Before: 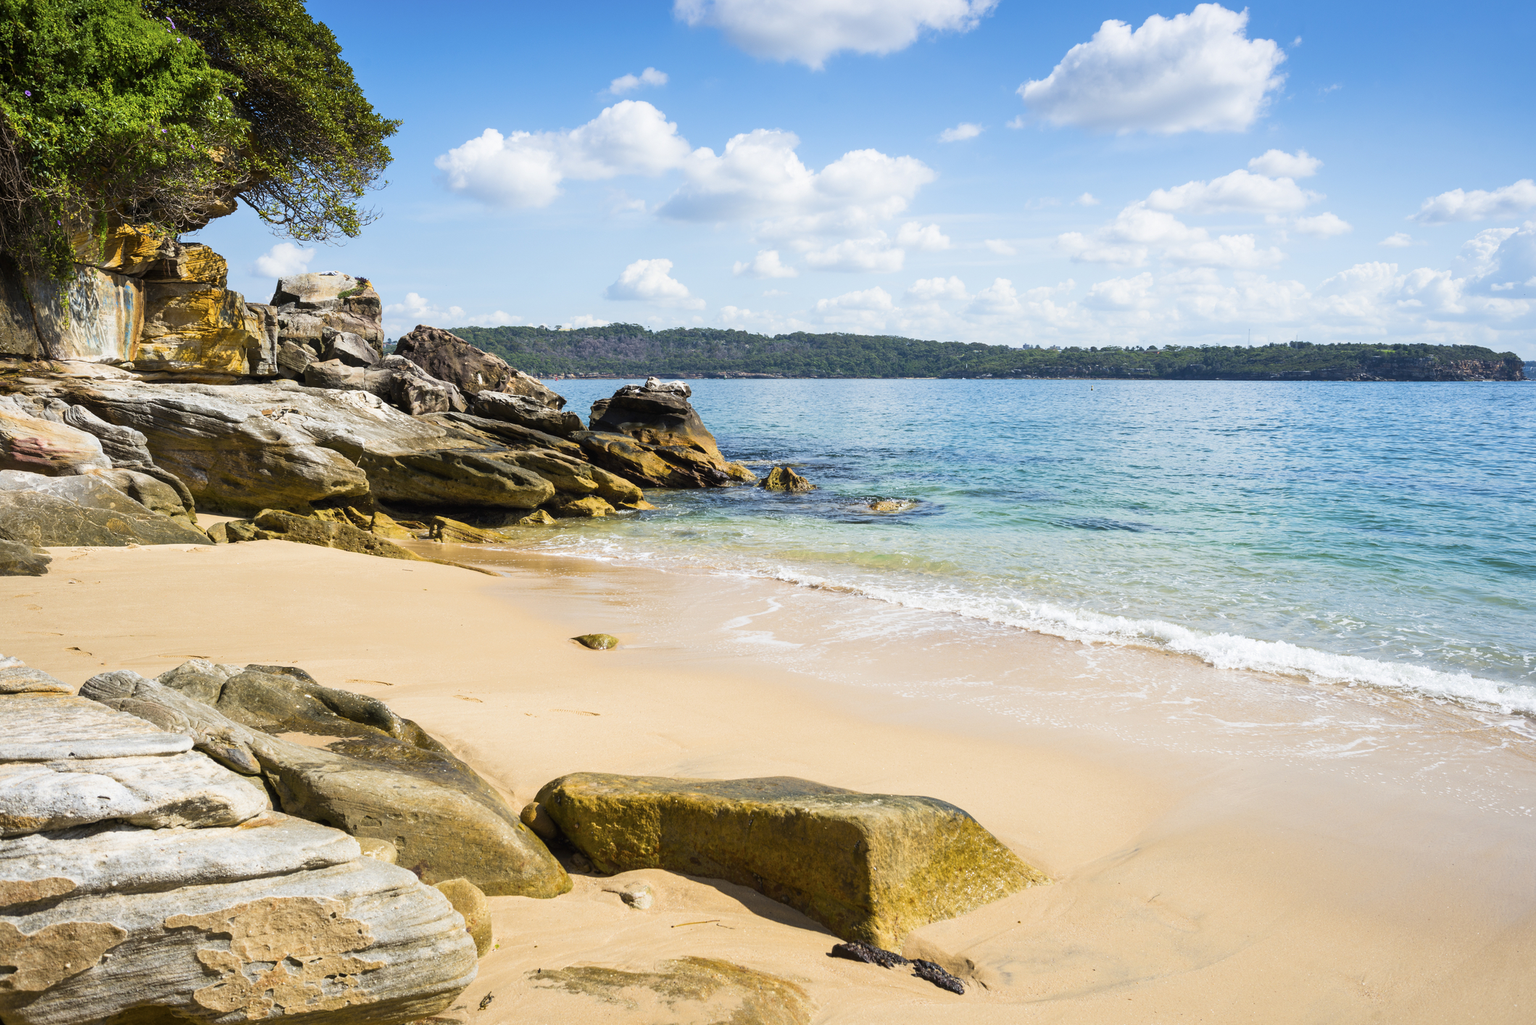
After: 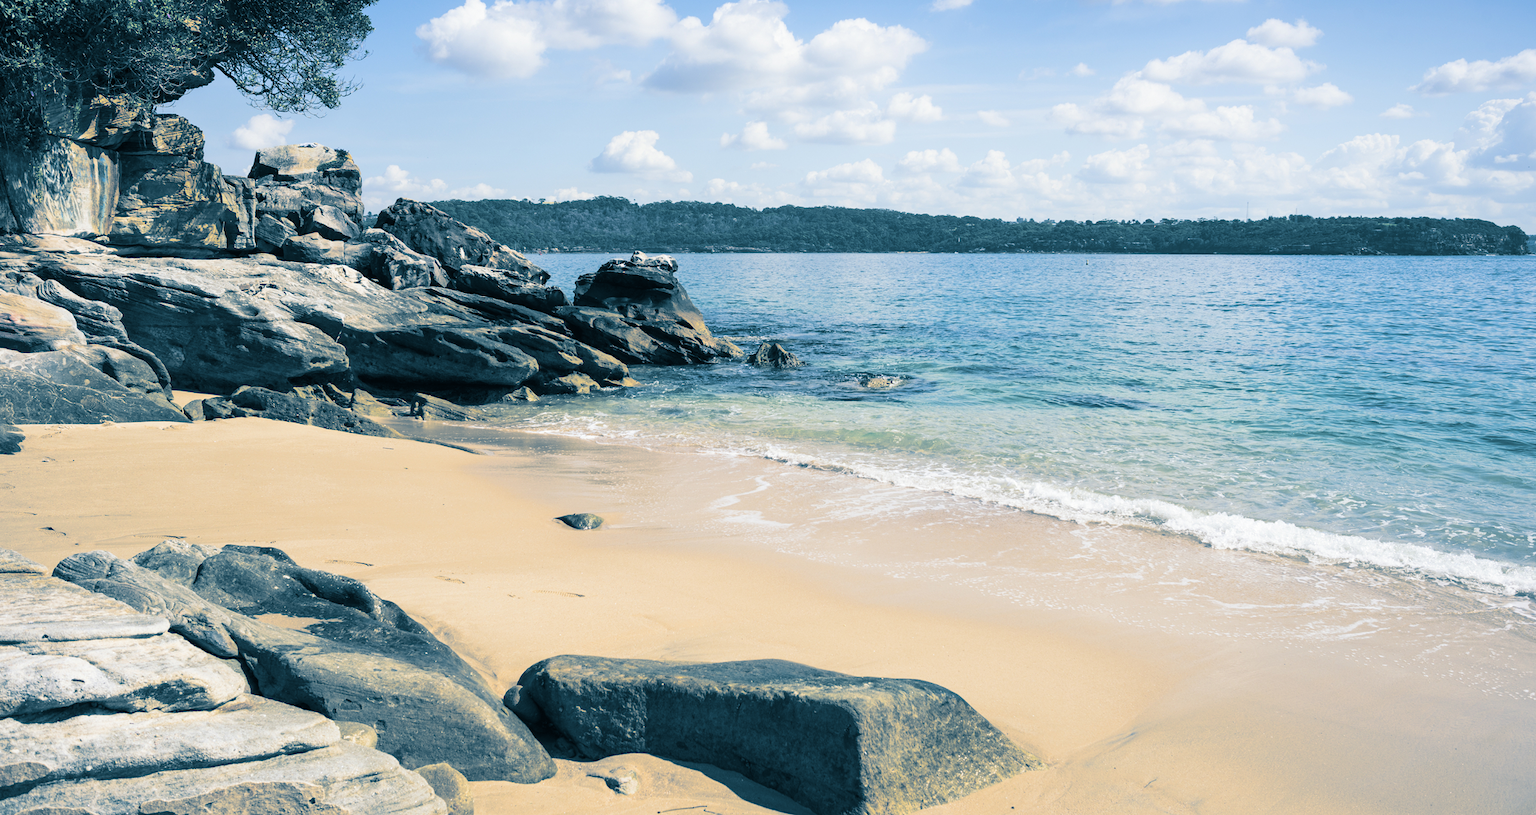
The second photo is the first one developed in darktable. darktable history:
crop and rotate: left 1.814%, top 12.818%, right 0.25%, bottom 9.225%
split-toning: shadows › hue 212.4°, balance -70
